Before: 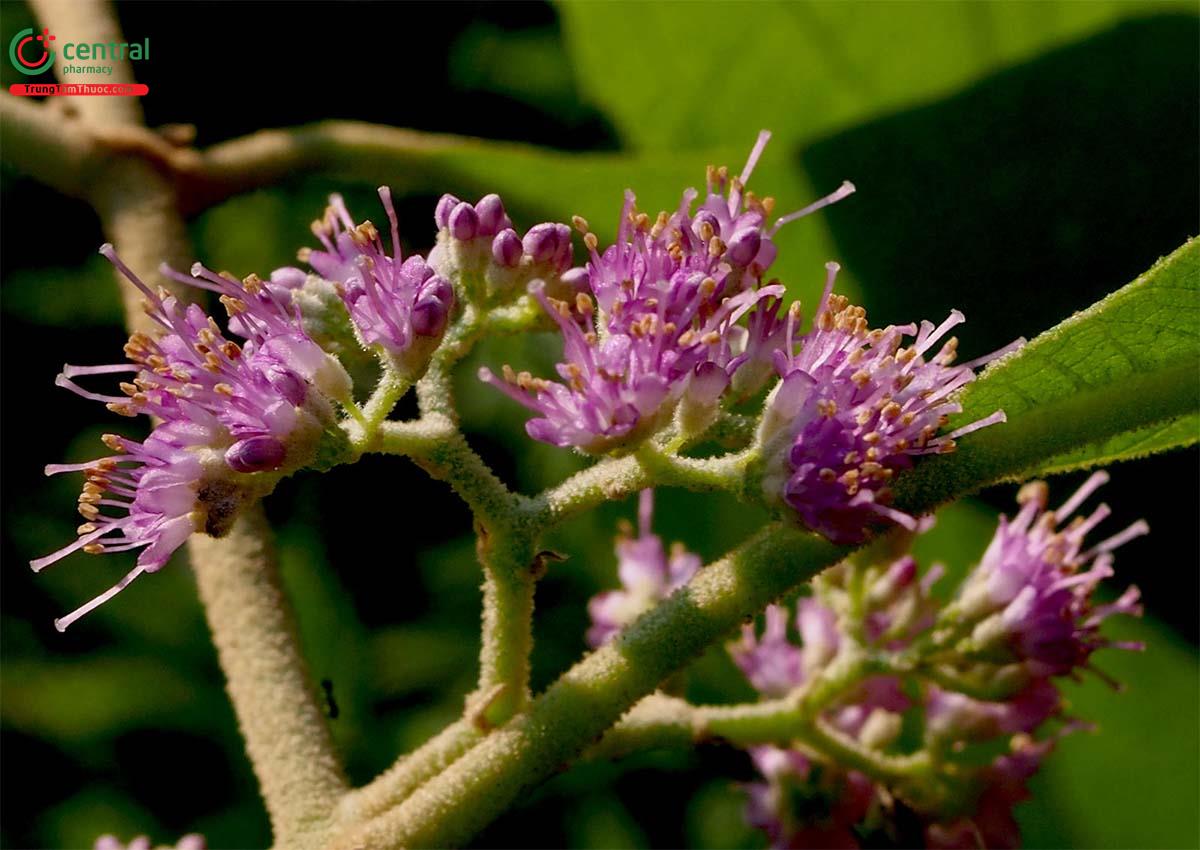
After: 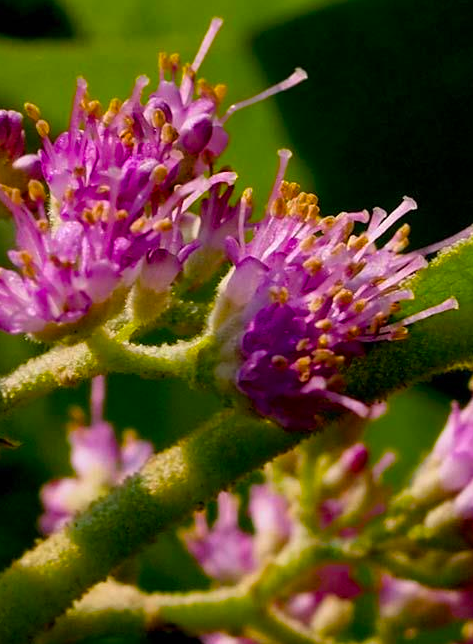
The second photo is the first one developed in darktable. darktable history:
color balance rgb: linear chroma grading › global chroma 15%, perceptual saturation grading › global saturation 30%
crop: left 45.721%, top 13.393%, right 14.118%, bottom 10.01%
